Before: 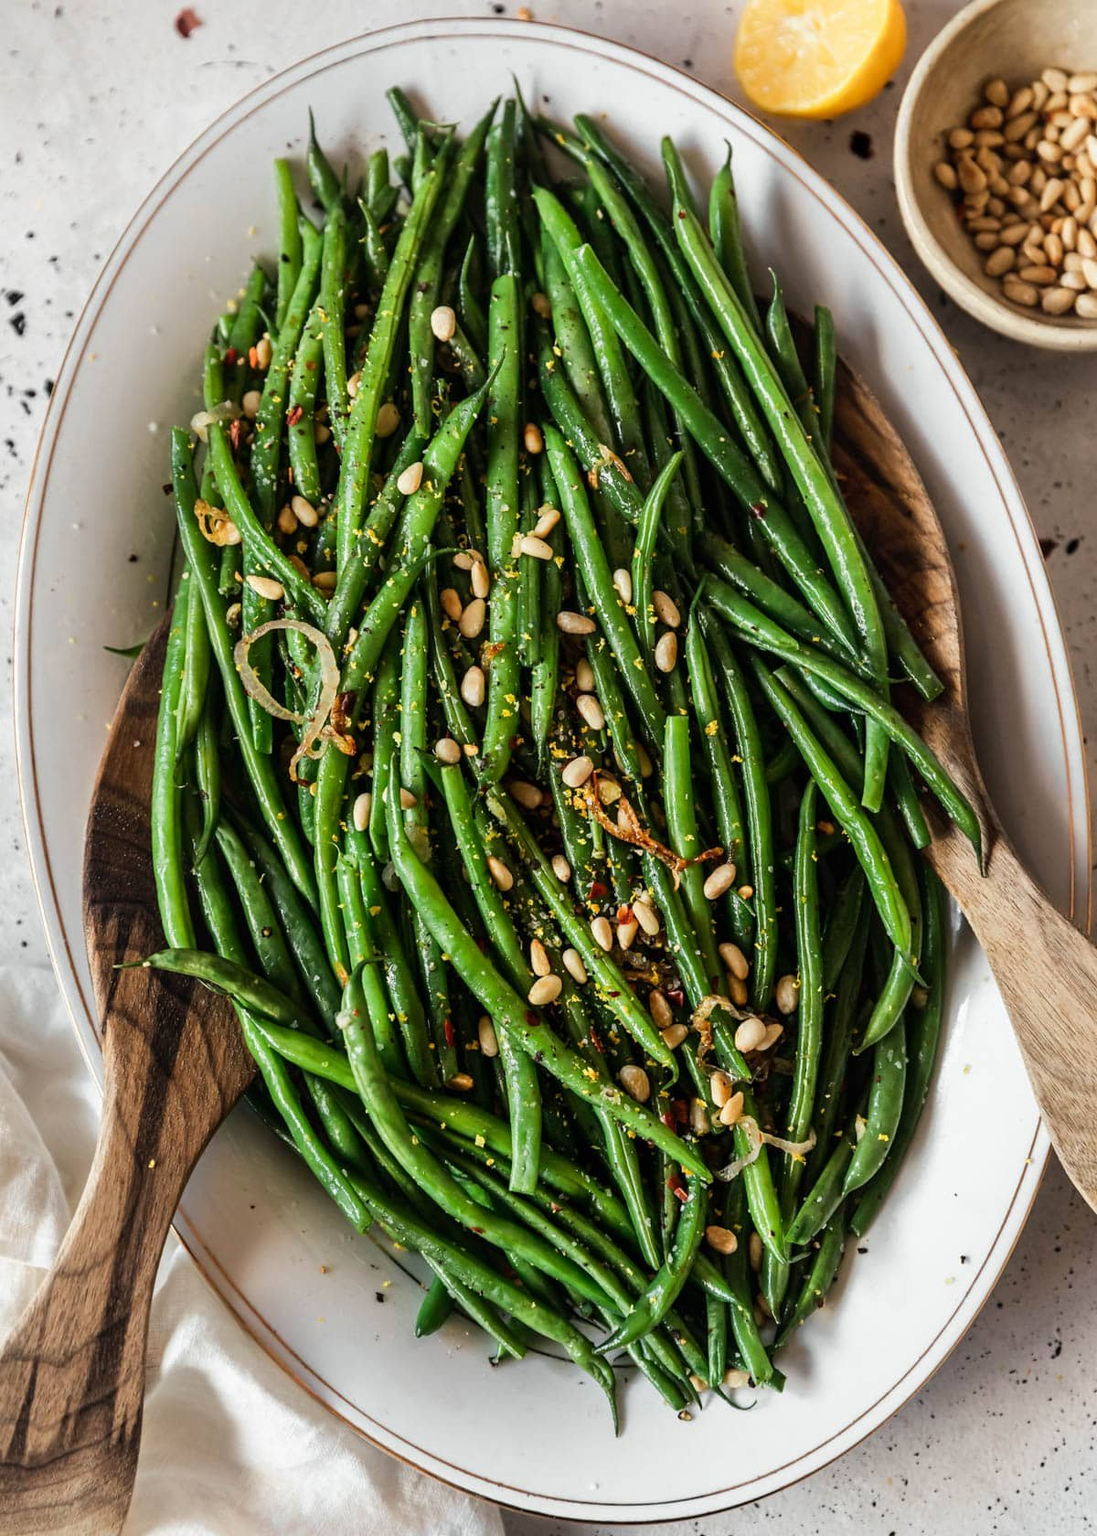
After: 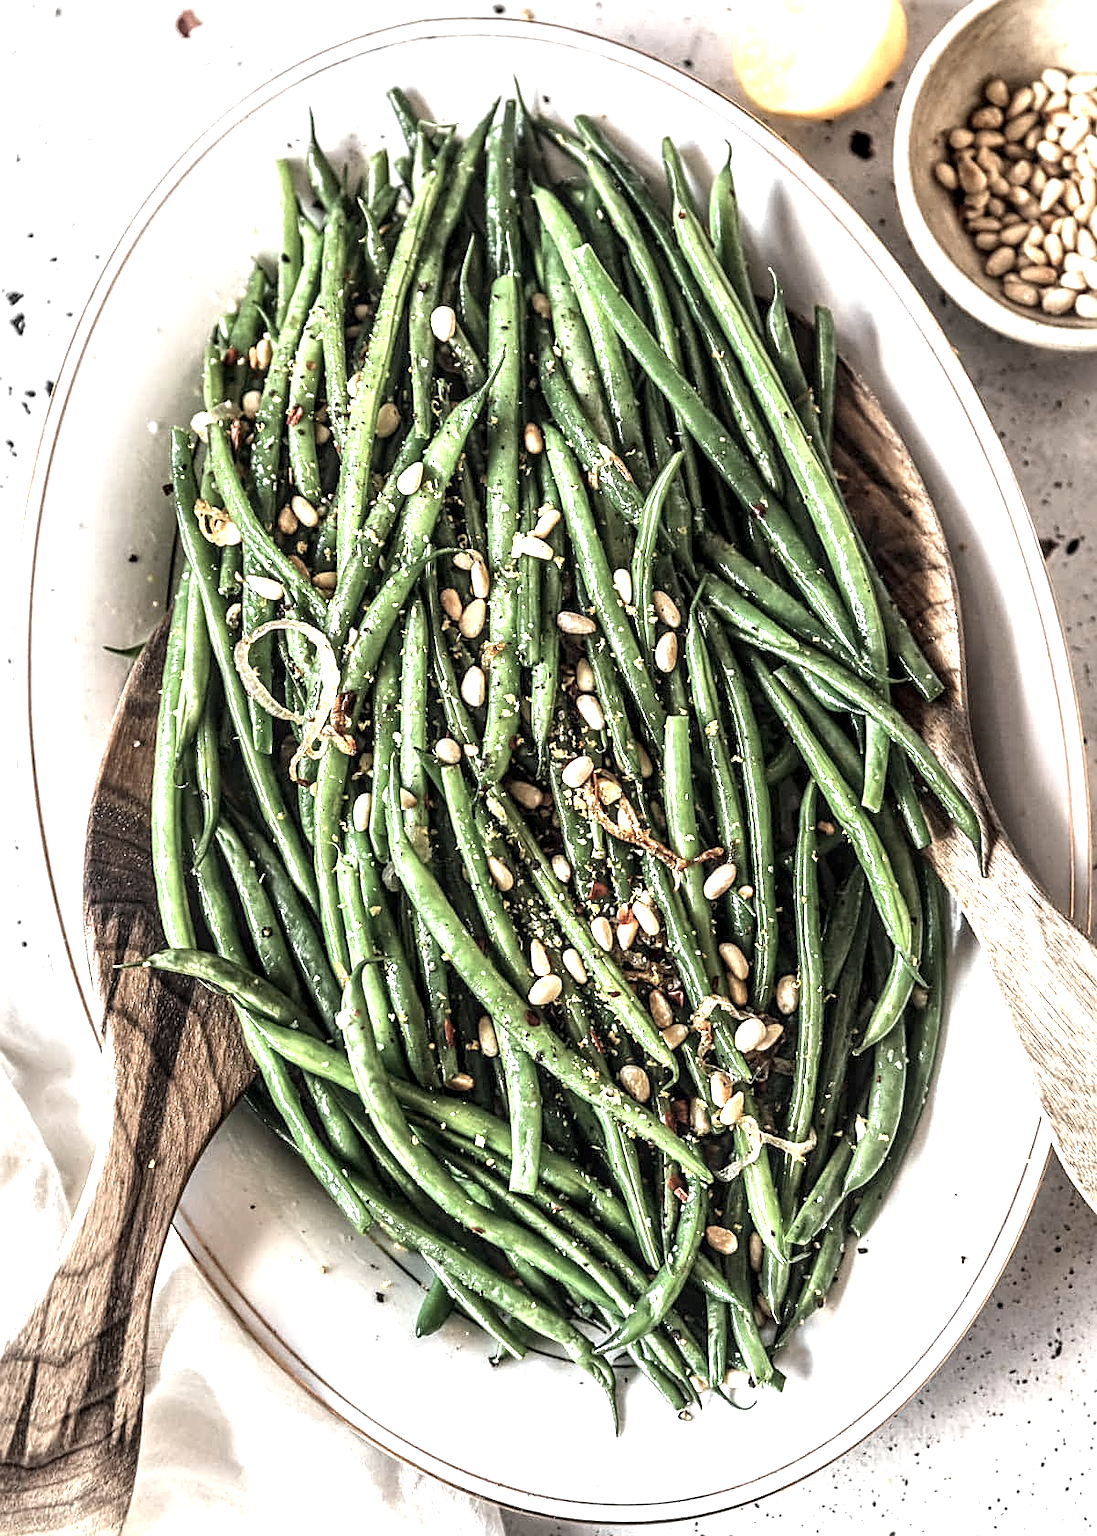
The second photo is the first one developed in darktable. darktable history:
local contrast: detail 150%
color correction: highlights b* -0.048, saturation 0.537
exposure: black level correction 0, exposure 1.292 EV, compensate highlight preservation false
color zones: curves: ch0 [(0.25, 0.5) (0.428, 0.473) (0.75, 0.5)]; ch1 [(0.243, 0.479) (0.398, 0.452) (0.75, 0.5)]
sharpen: on, module defaults
